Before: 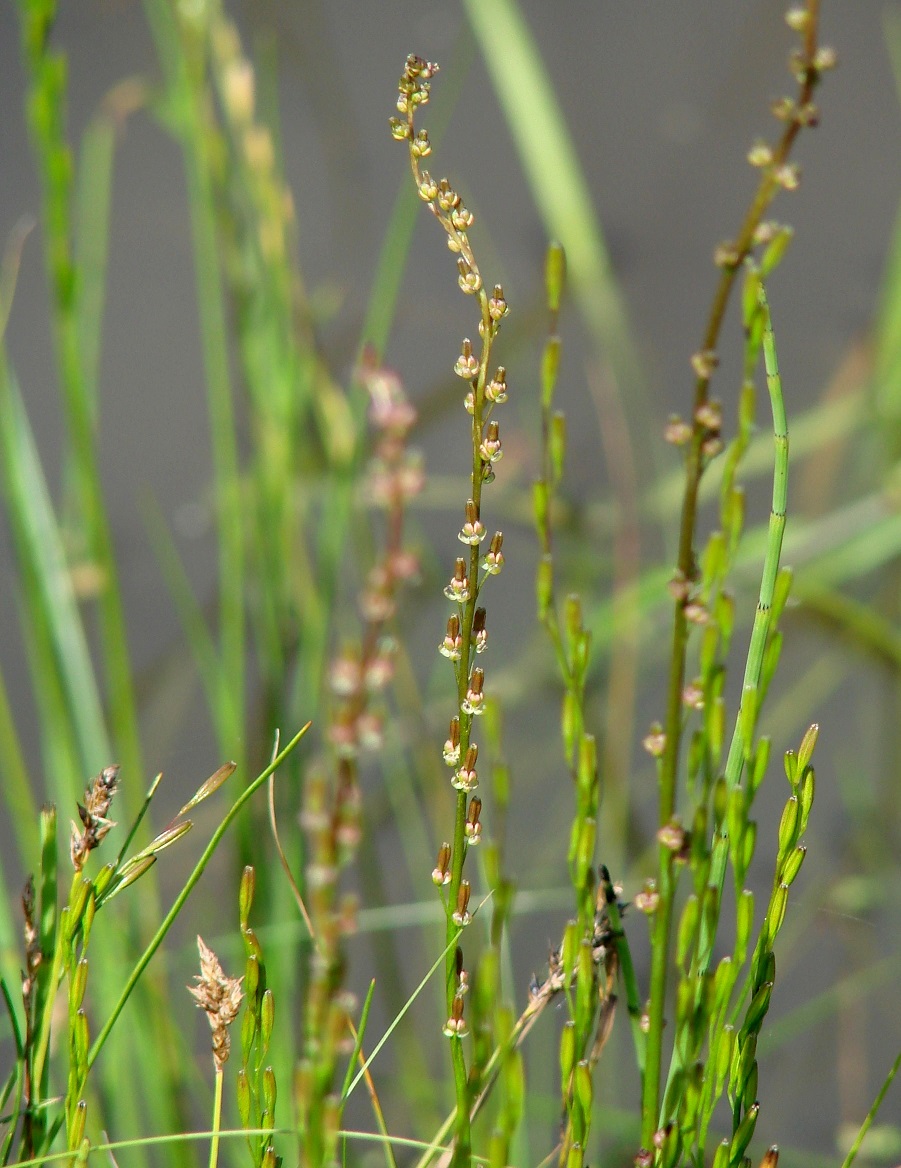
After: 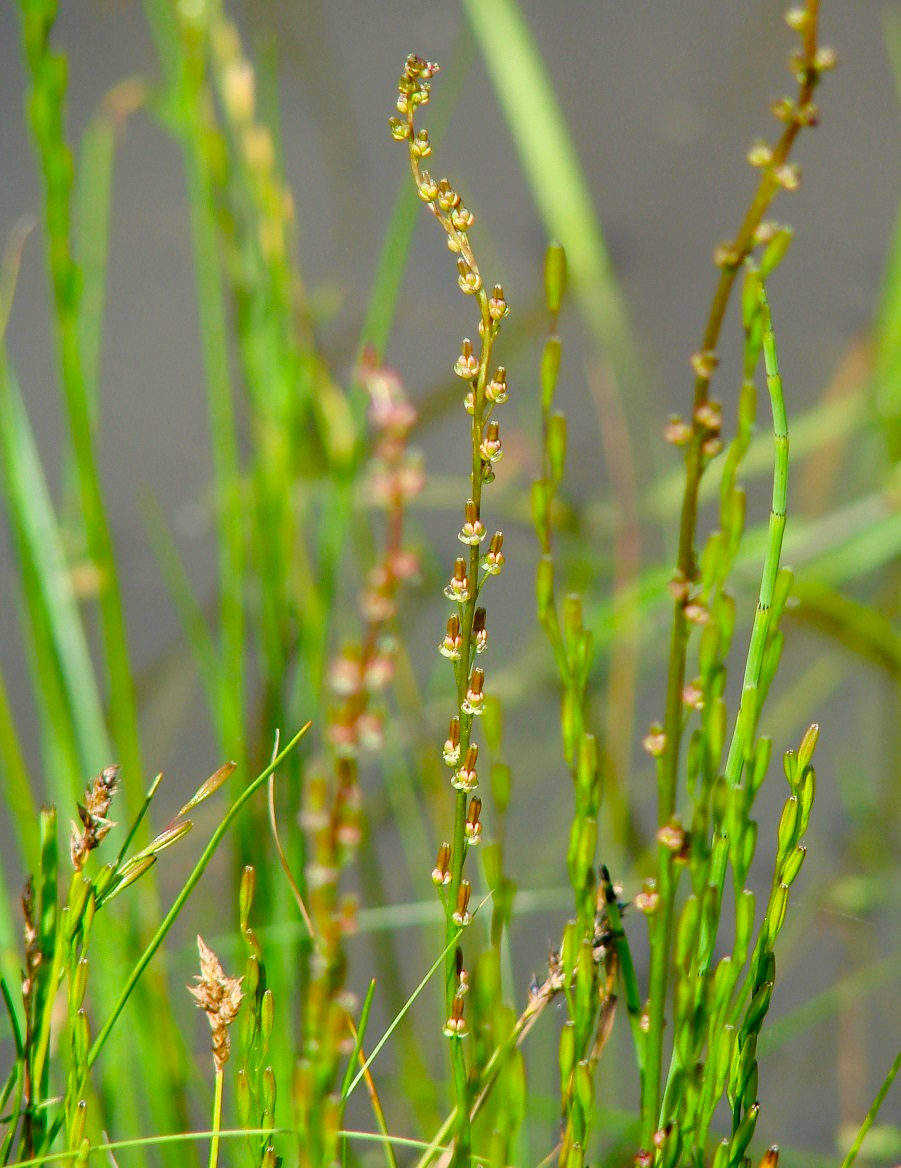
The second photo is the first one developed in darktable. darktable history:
color balance rgb: perceptual saturation grading › global saturation 34.682%, perceptual saturation grading › highlights -29.896%, perceptual saturation grading › shadows 35.218%, perceptual brilliance grading › global brilliance 2.173%, perceptual brilliance grading › highlights -3.525%
contrast brightness saturation: contrast 0.074, brightness 0.075, saturation 0.177
